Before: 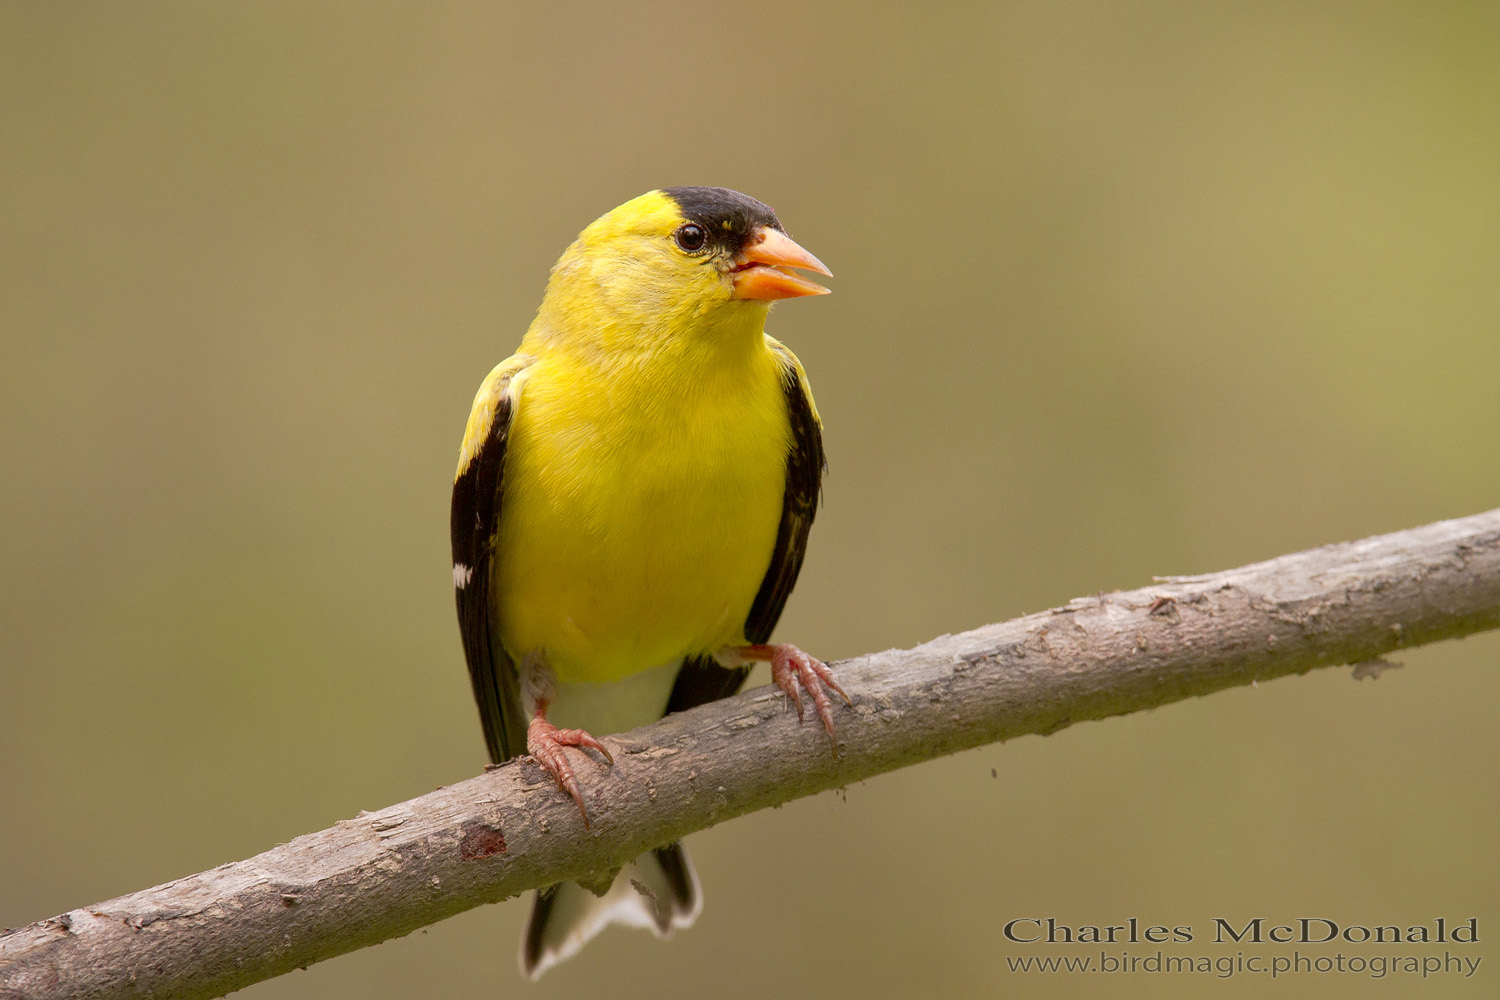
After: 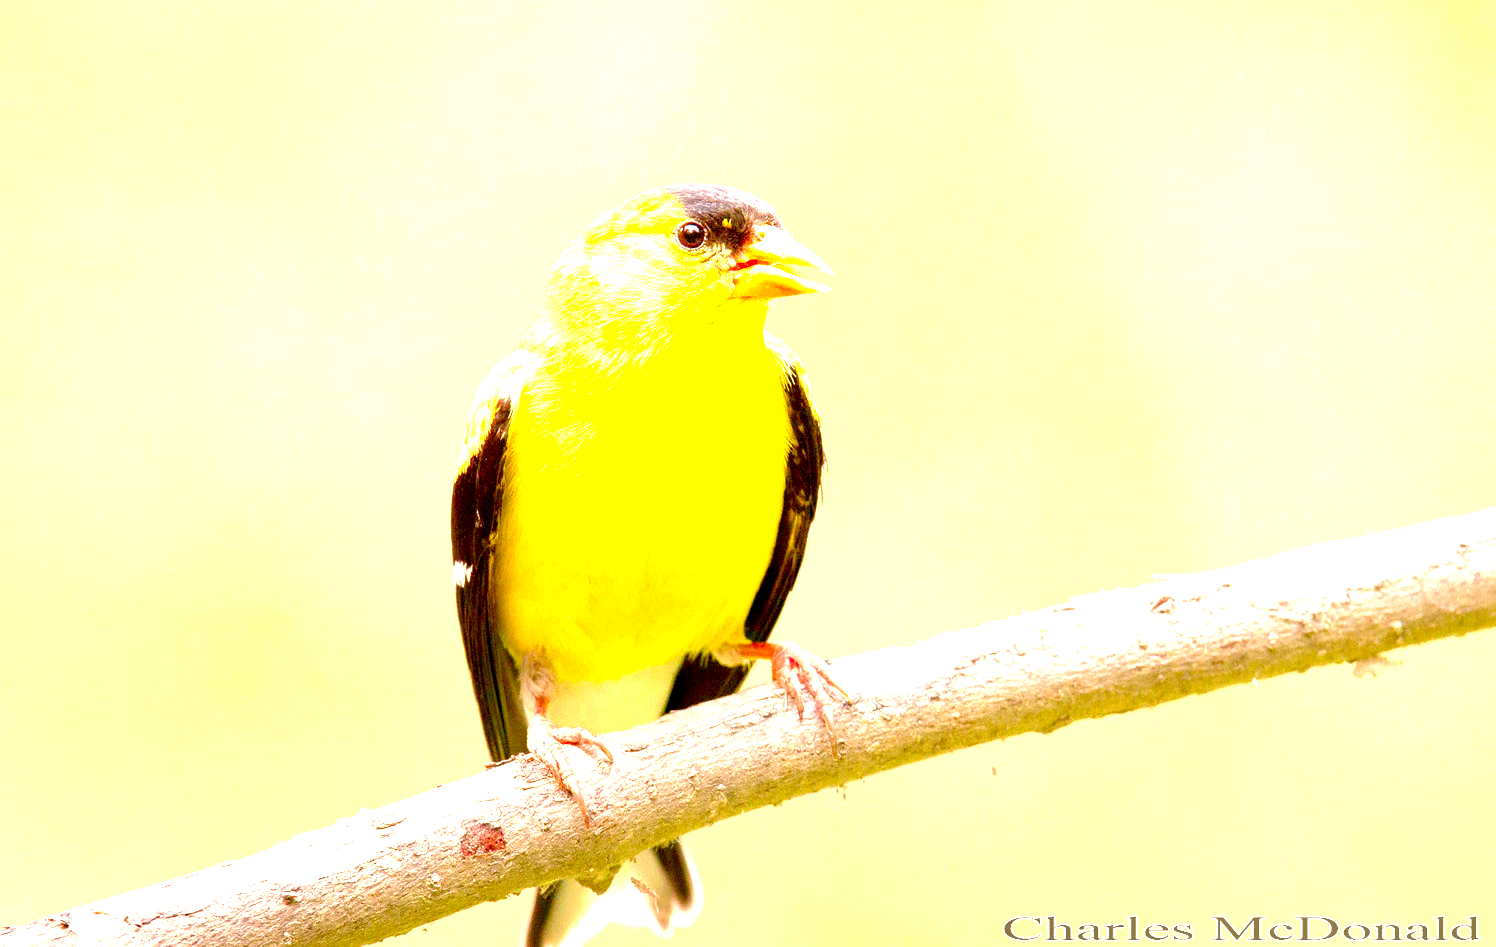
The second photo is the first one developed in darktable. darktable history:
exposure: black level correction 0.001, exposure 2.709 EV, compensate highlight preservation false
crop: top 0.281%, right 0.262%, bottom 5%
